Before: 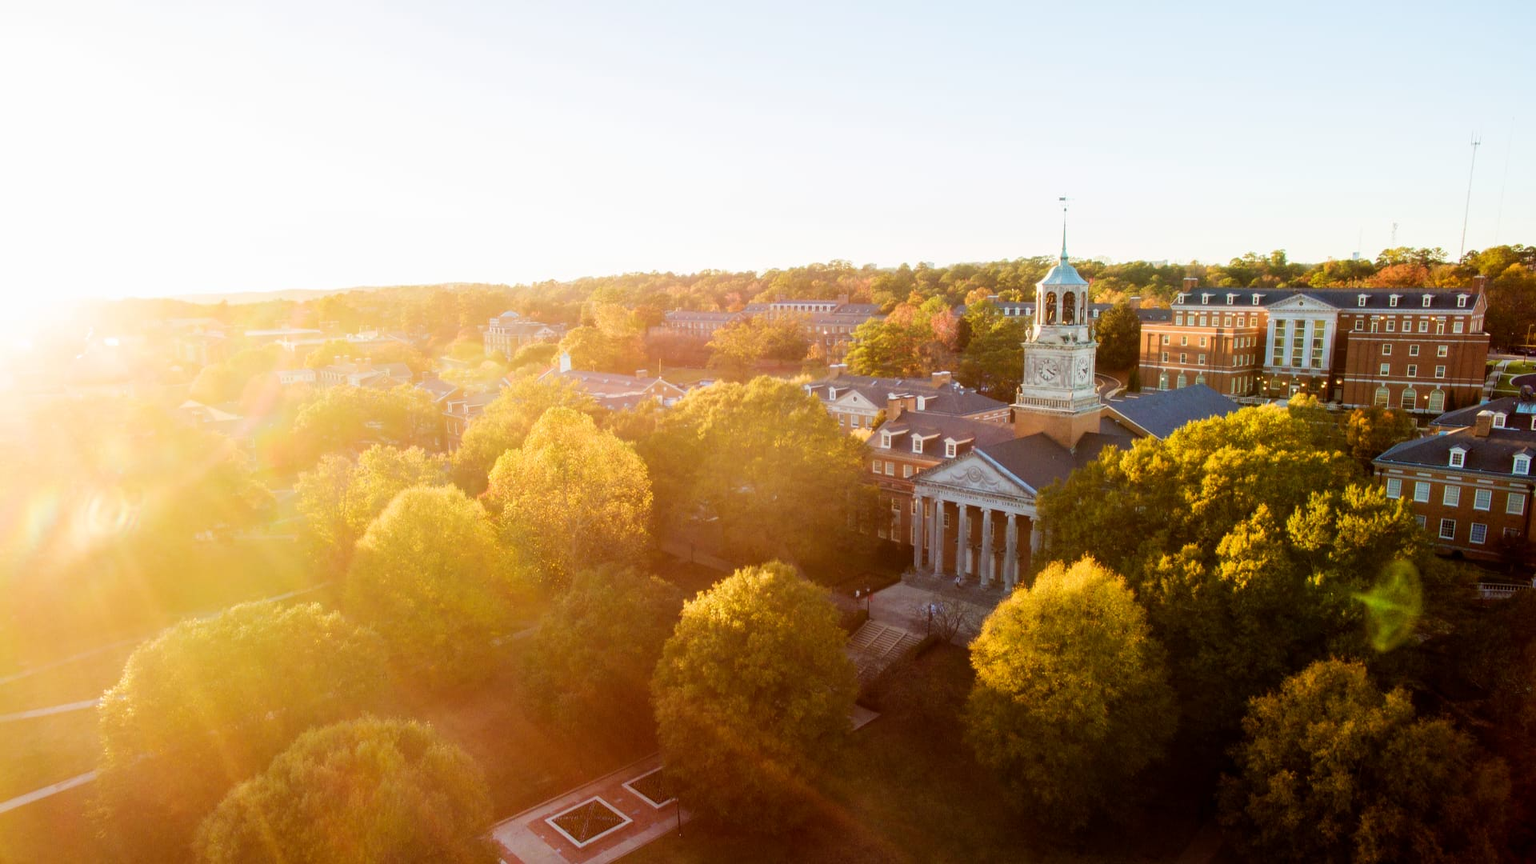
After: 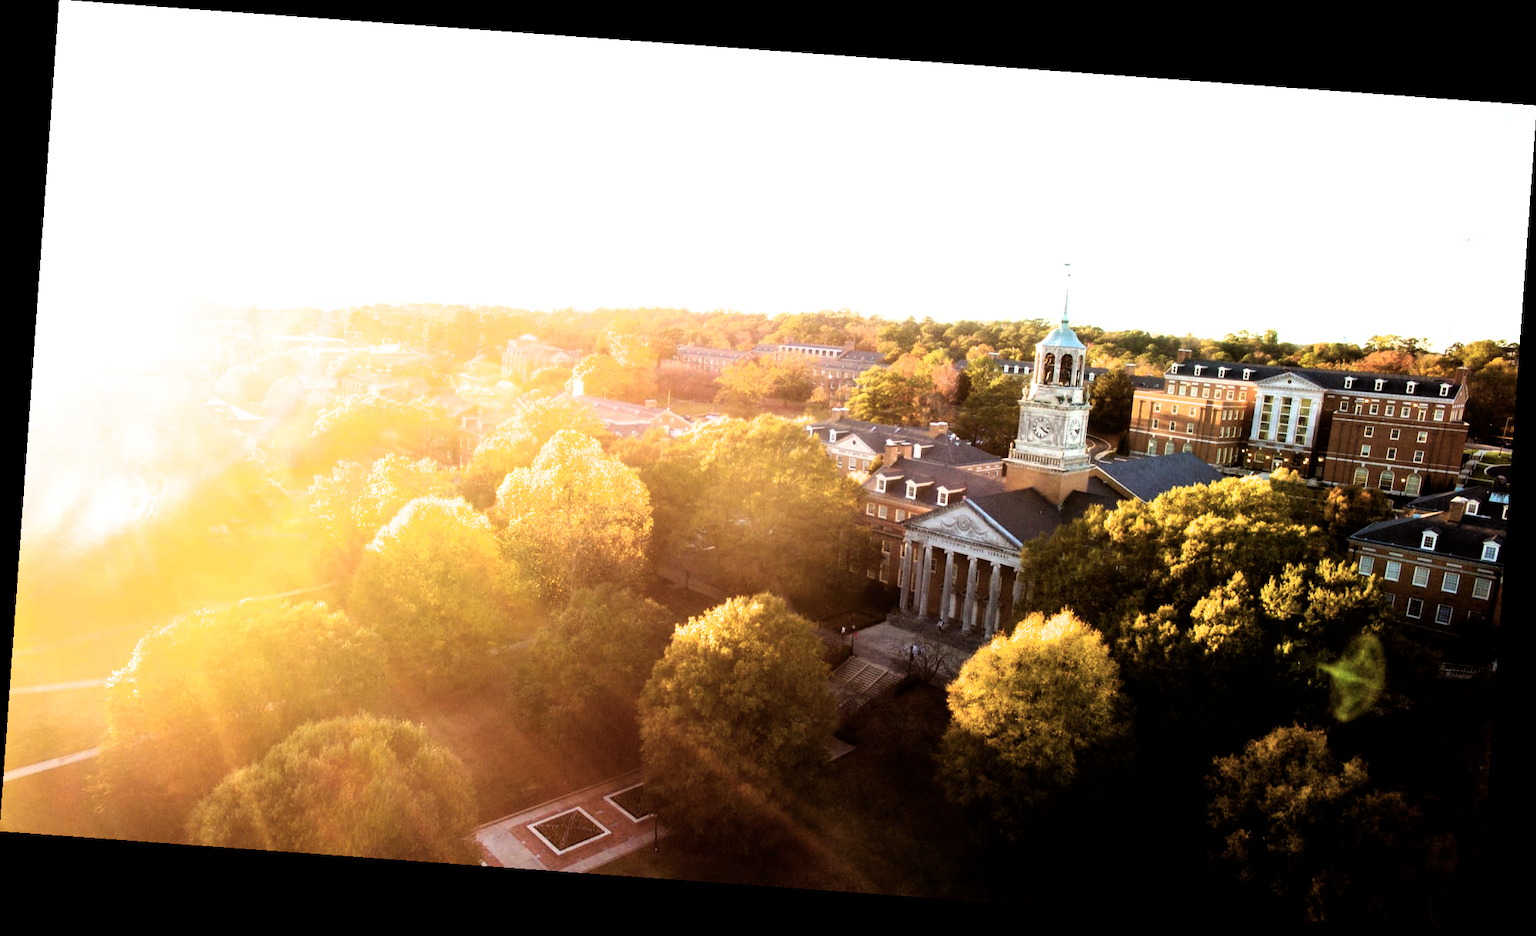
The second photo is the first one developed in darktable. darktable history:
rotate and perspective: rotation 4.1°, automatic cropping off
filmic rgb: black relative exposure -8.2 EV, white relative exposure 2.2 EV, threshold 3 EV, hardness 7.11, latitude 85.74%, contrast 1.696, highlights saturation mix -4%, shadows ↔ highlights balance -2.69%, color science v5 (2021), contrast in shadows safe, contrast in highlights safe, enable highlight reconstruction true
